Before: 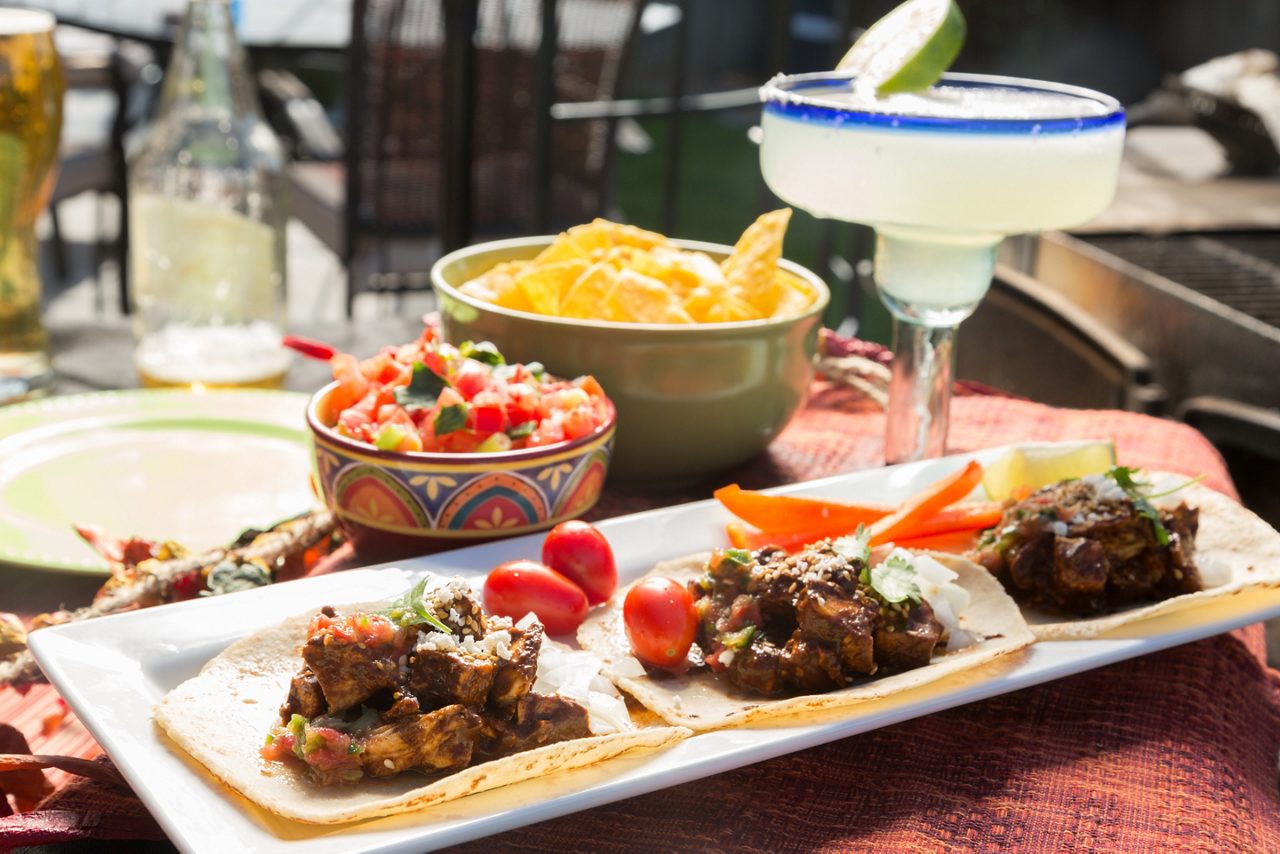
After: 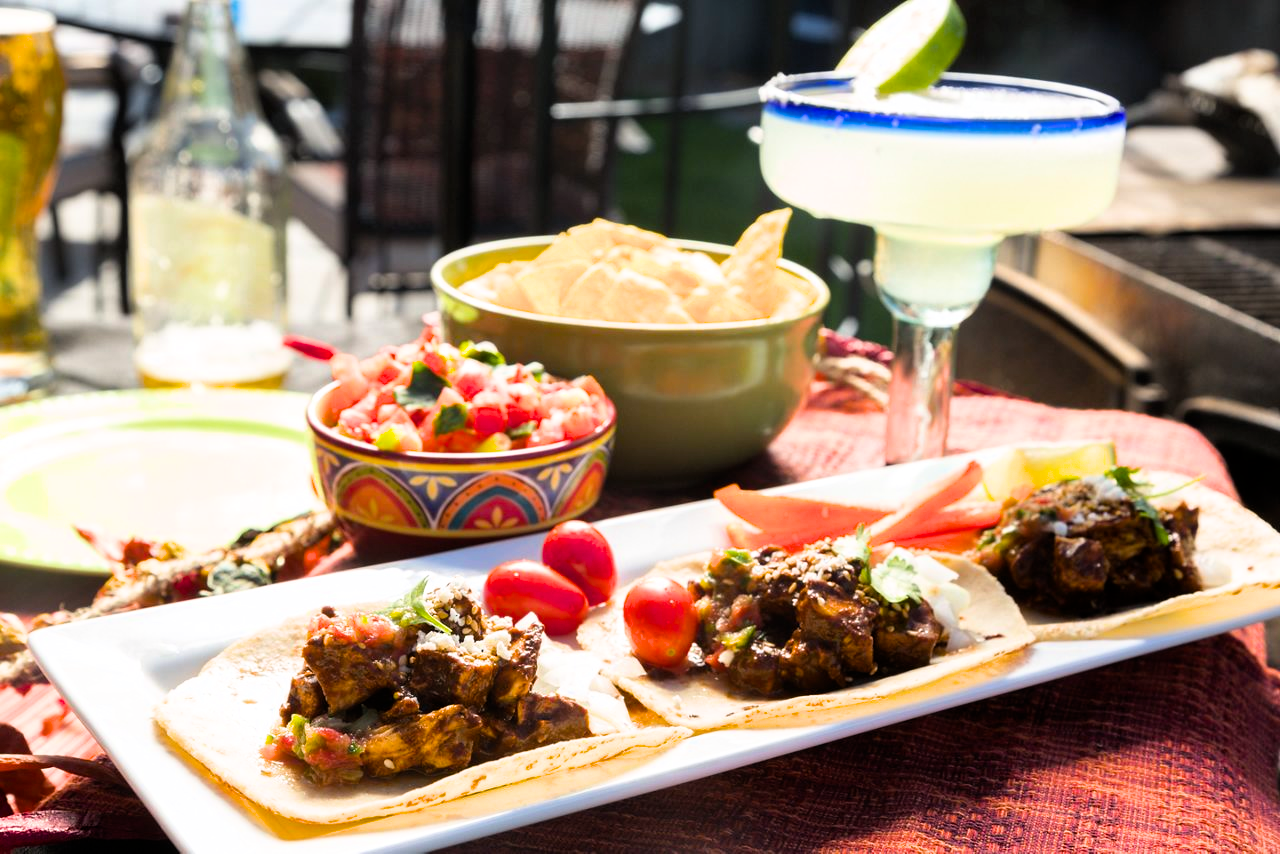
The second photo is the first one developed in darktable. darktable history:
color balance rgb: power › chroma 0.484%, power › hue 258.05°, perceptual saturation grading › global saturation 30.885%, perceptual brilliance grading › highlights 9.749%, perceptual brilliance grading › mid-tones 5.705%, global vibrance 9.254%
filmic rgb: black relative exposure -12.71 EV, white relative exposure 2.81 EV, threshold 5.99 EV, target black luminance 0%, hardness 8.5, latitude 70.48%, contrast 1.134, shadows ↔ highlights balance -0.852%, enable highlight reconstruction true
